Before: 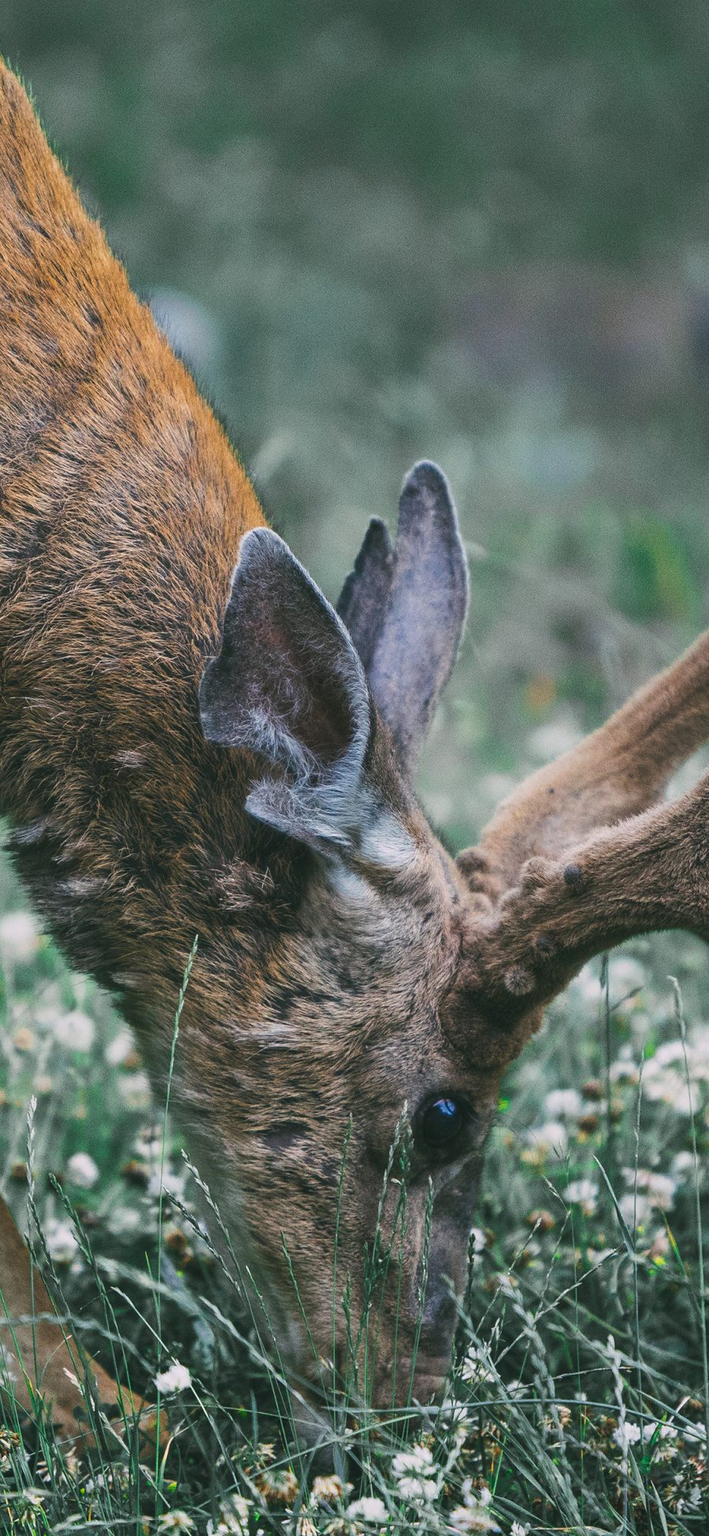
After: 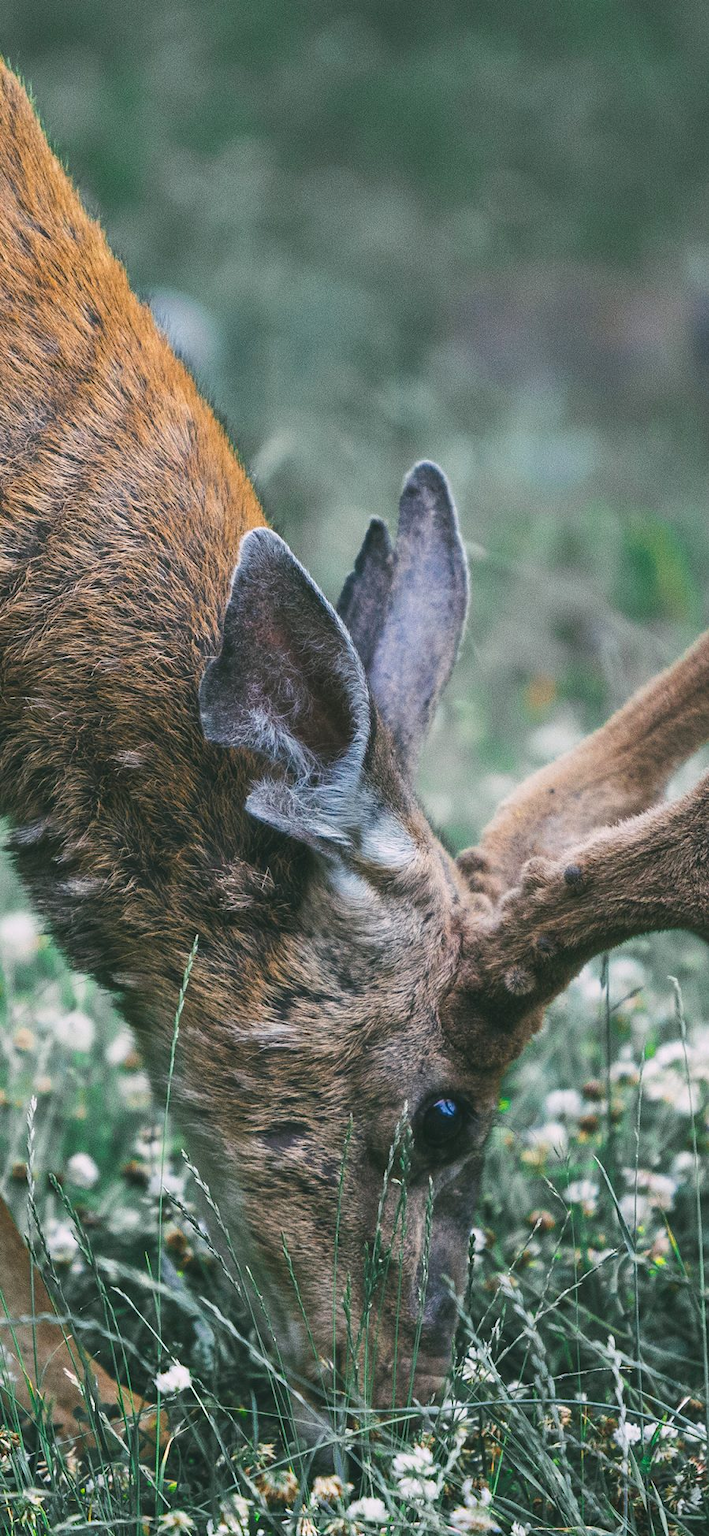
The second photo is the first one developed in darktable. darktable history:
exposure: exposure 0.2 EV, compensate highlight preservation false
